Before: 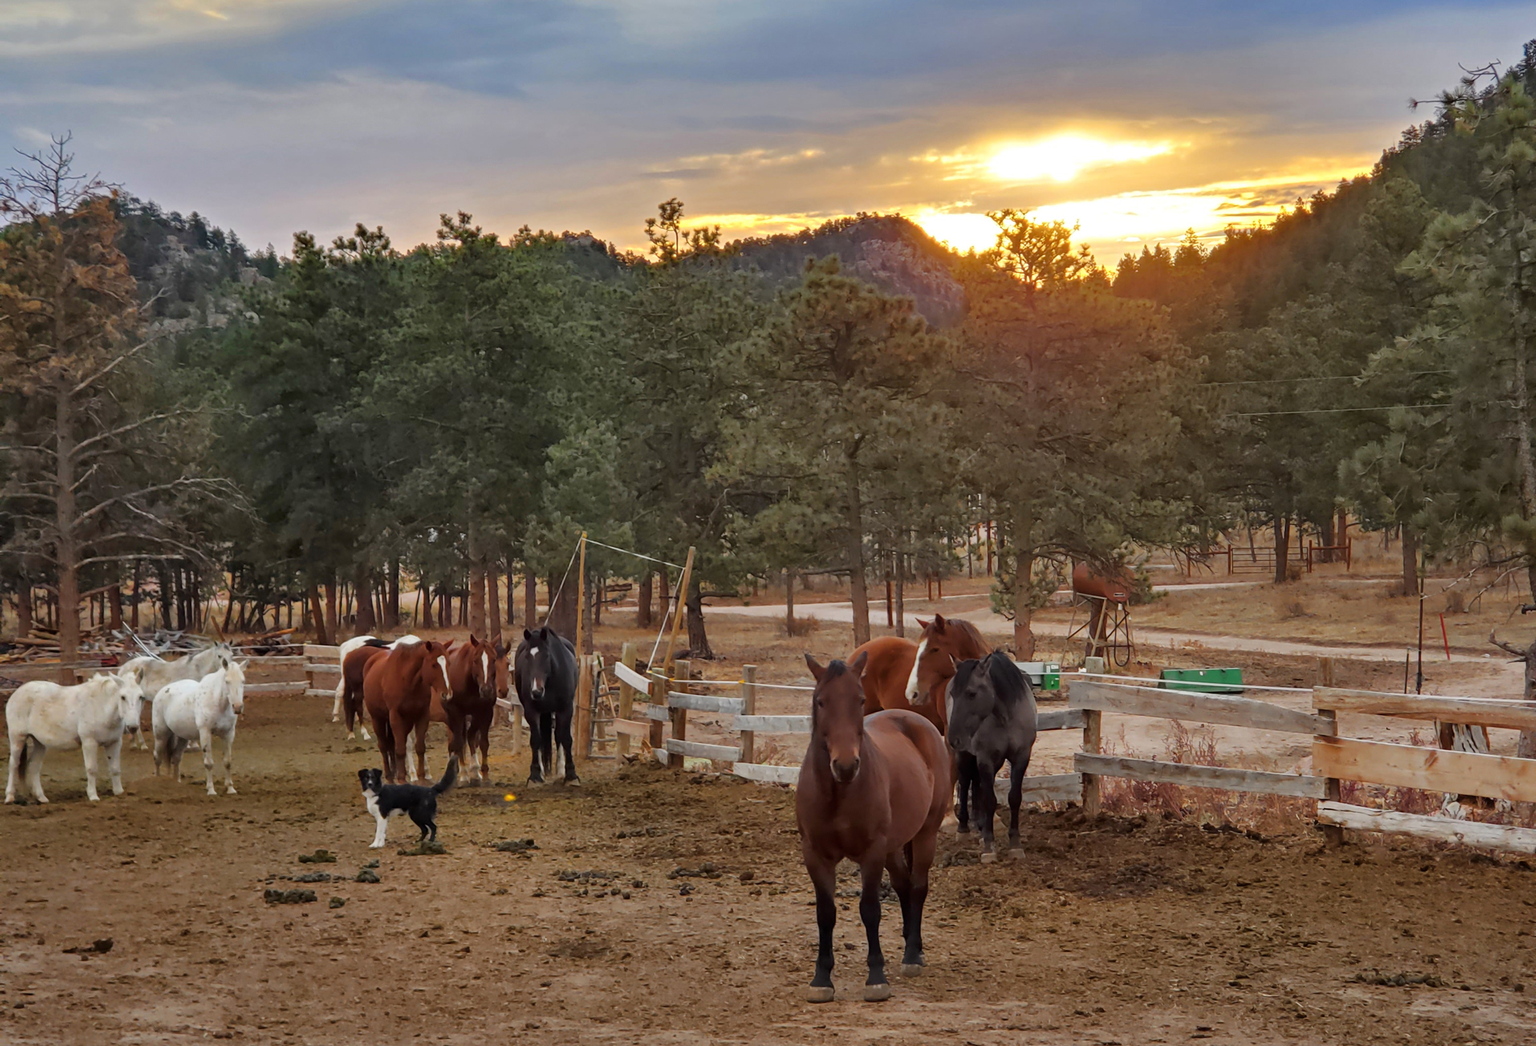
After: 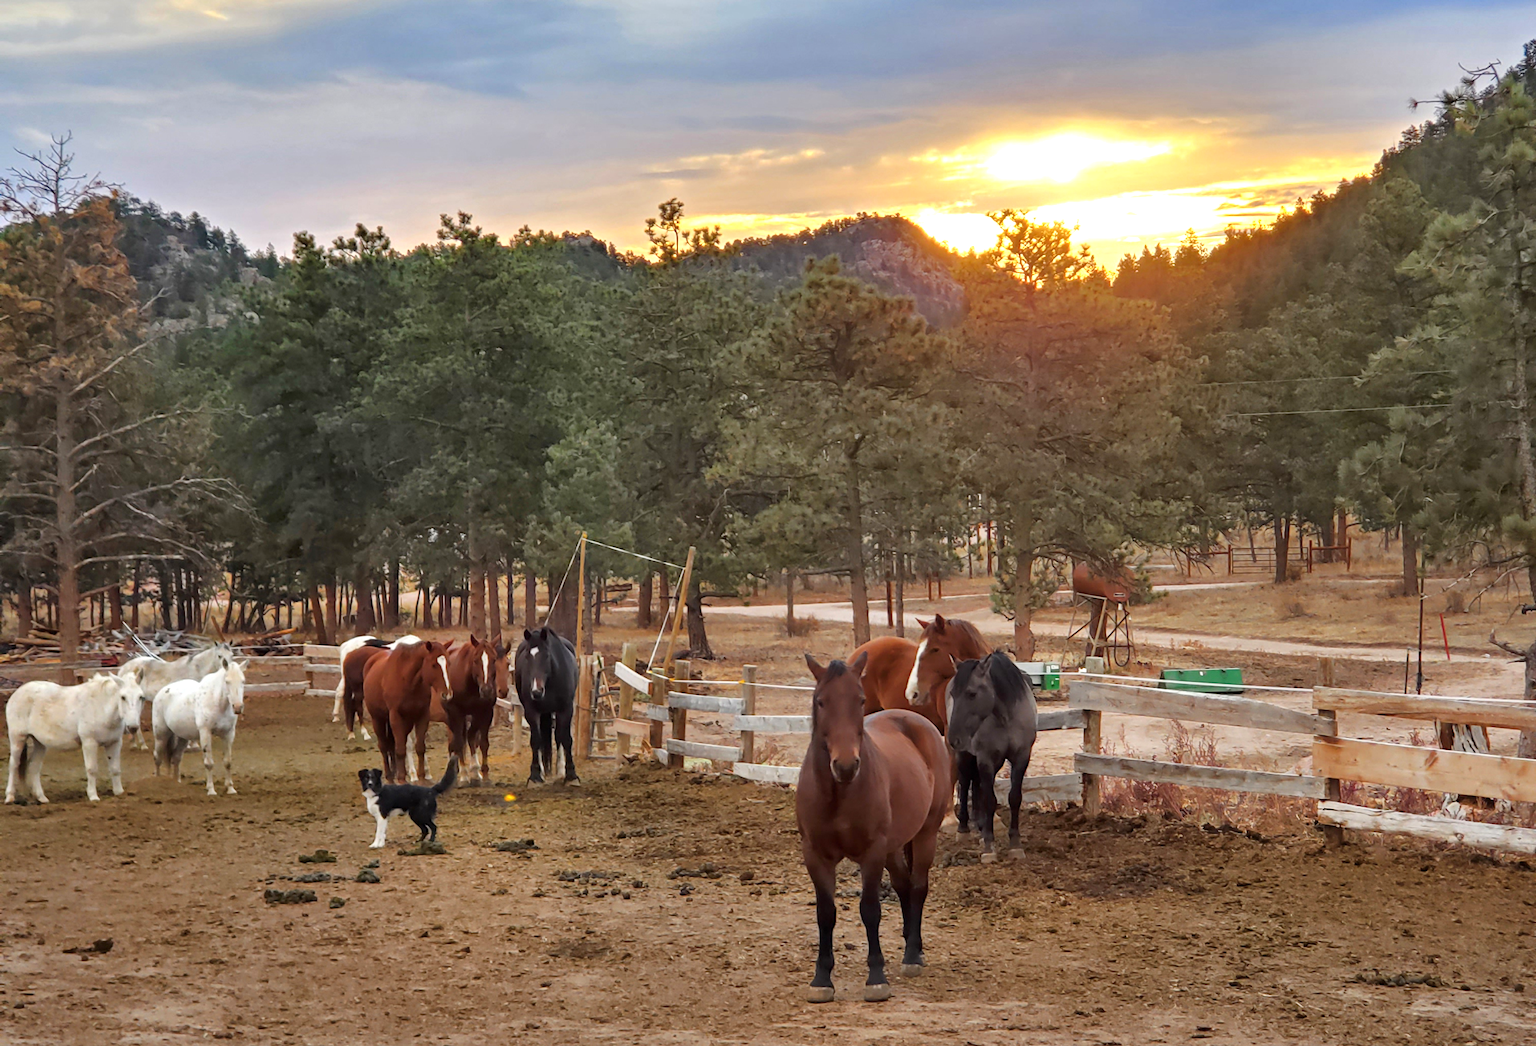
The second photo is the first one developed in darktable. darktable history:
exposure: exposure 0.52 EV, compensate exposure bias true, compensate highlight preservation false
